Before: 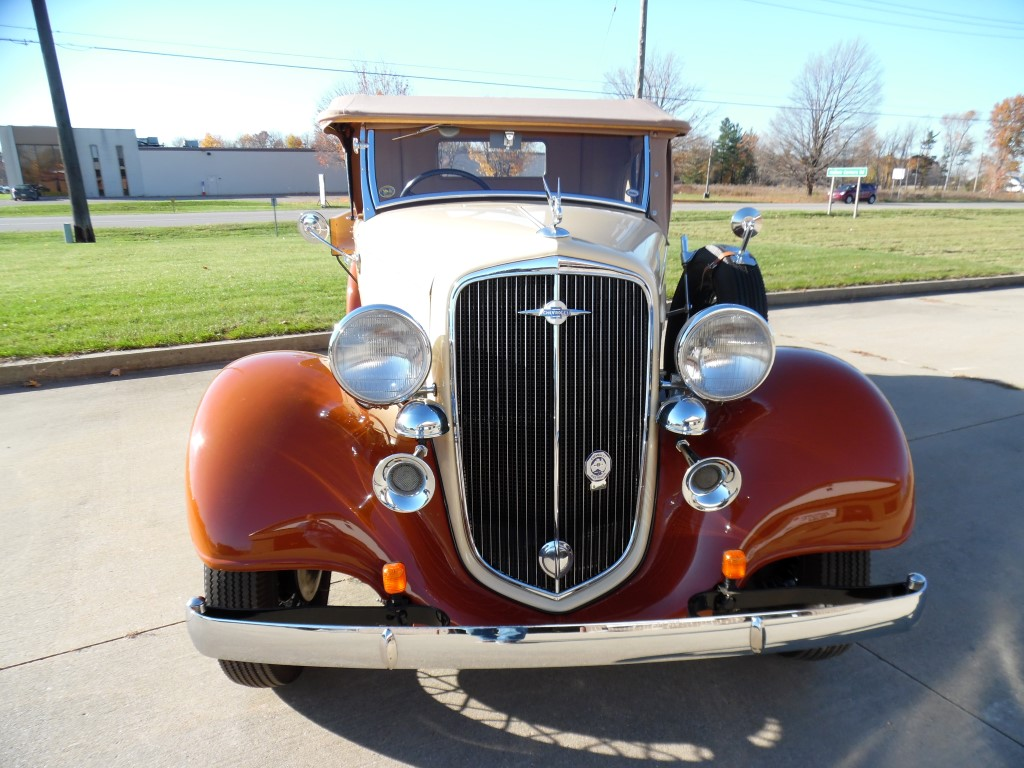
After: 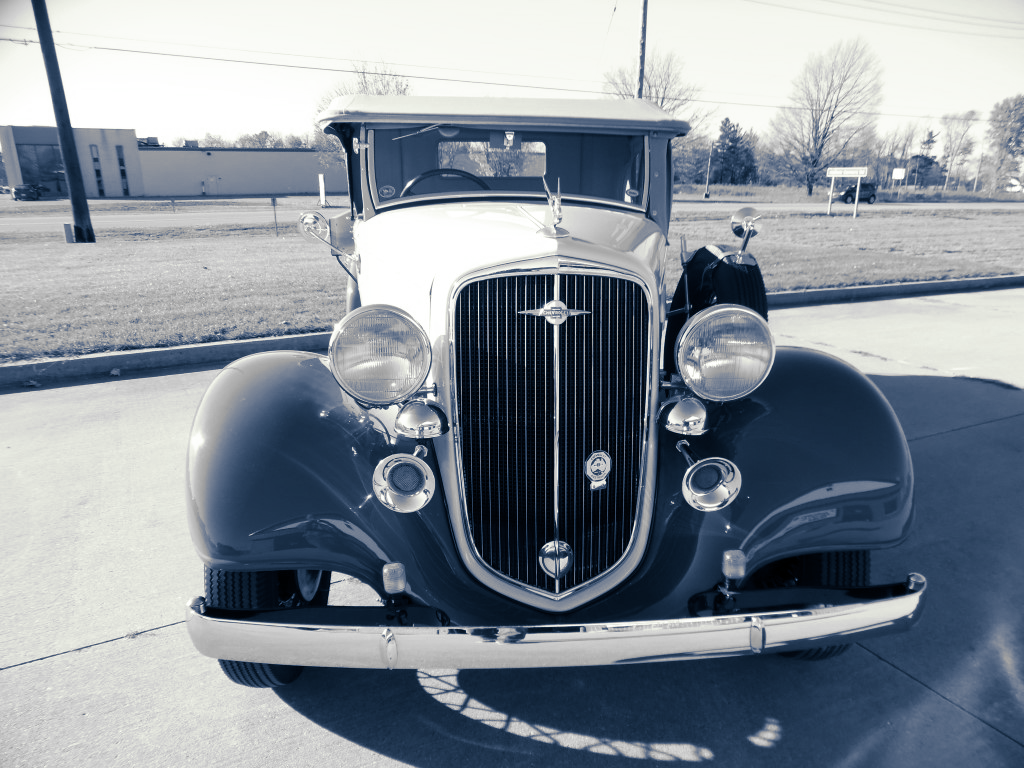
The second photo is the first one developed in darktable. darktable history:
split-toning: shadows › hue 226.8°, shadows › saturation 0.84
monochrome: on, module defaults
